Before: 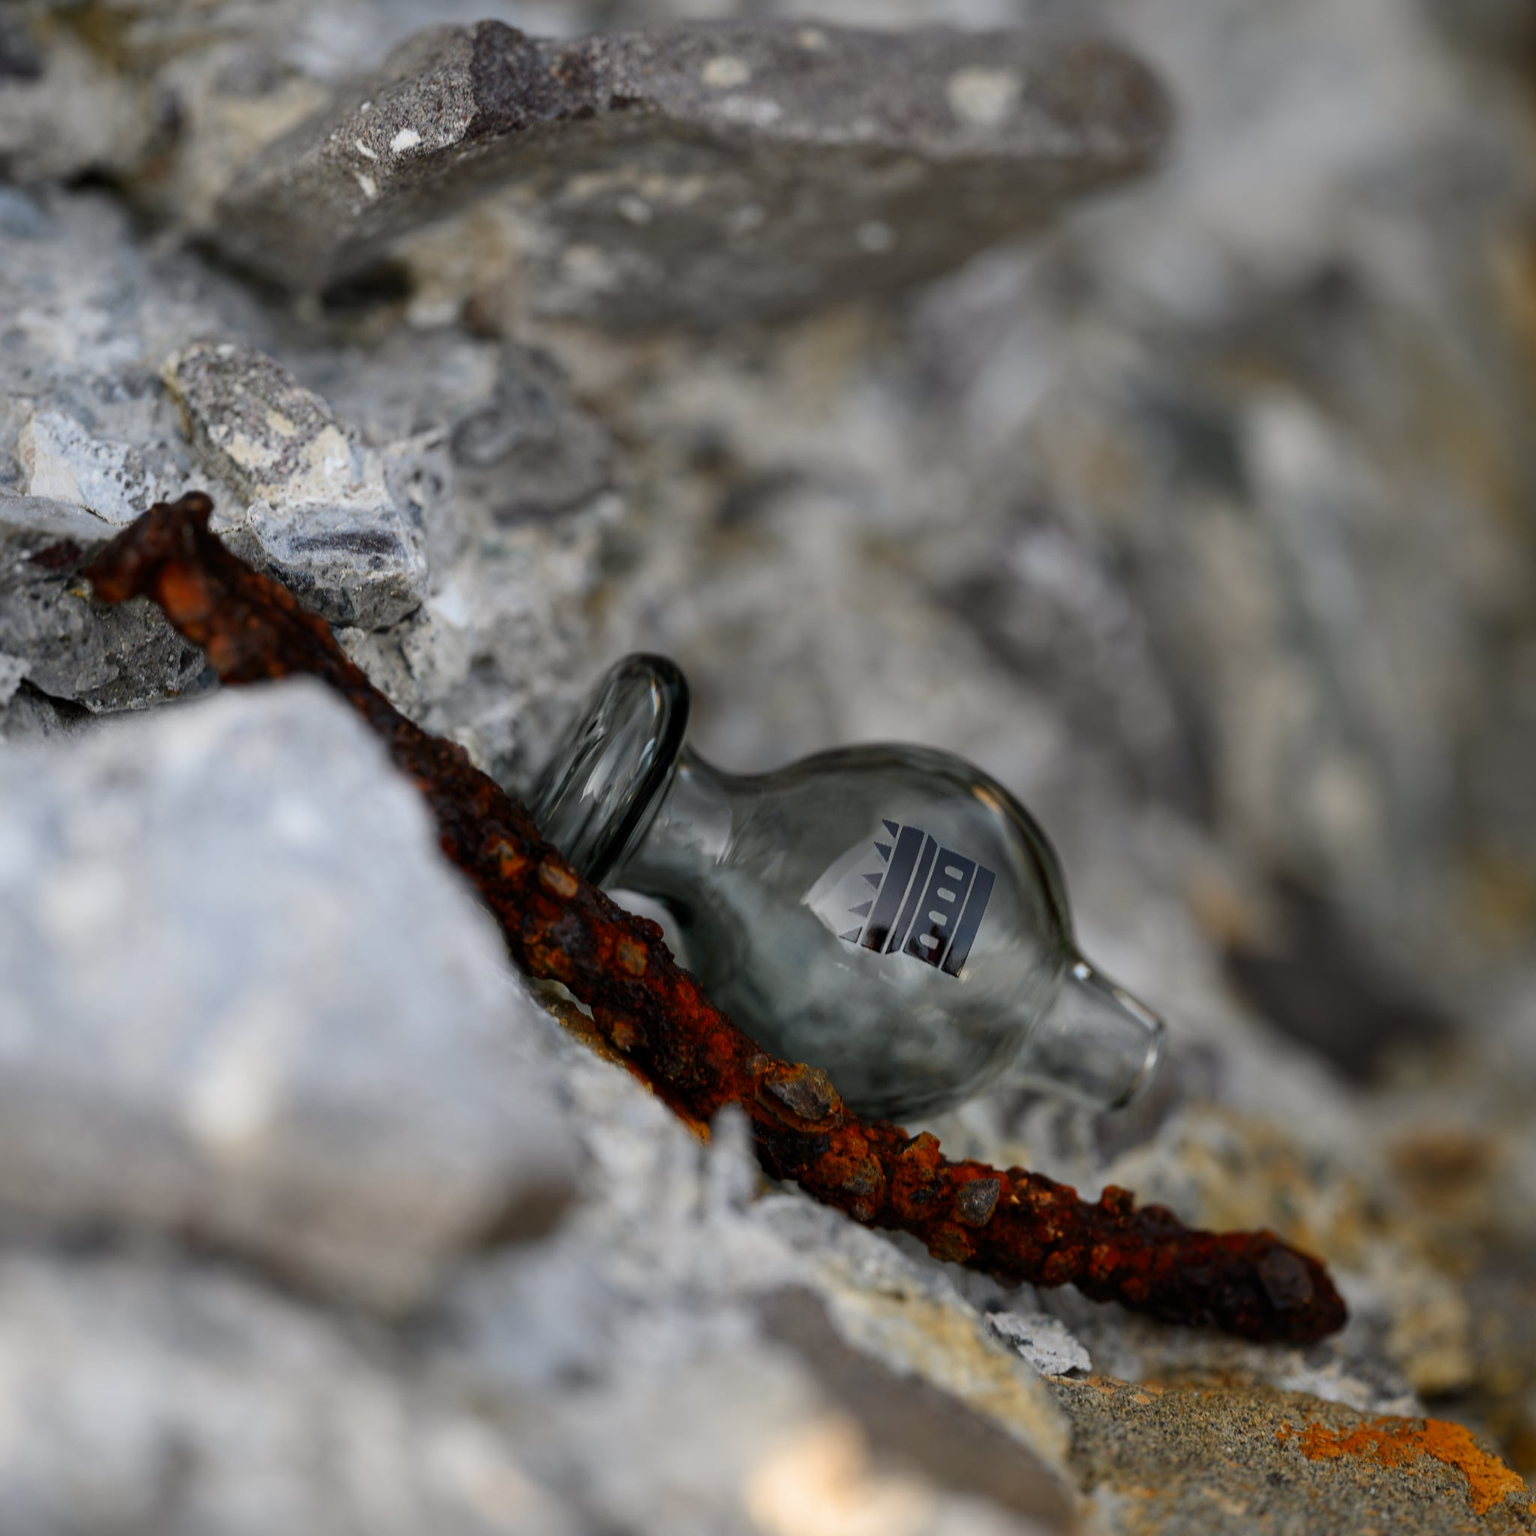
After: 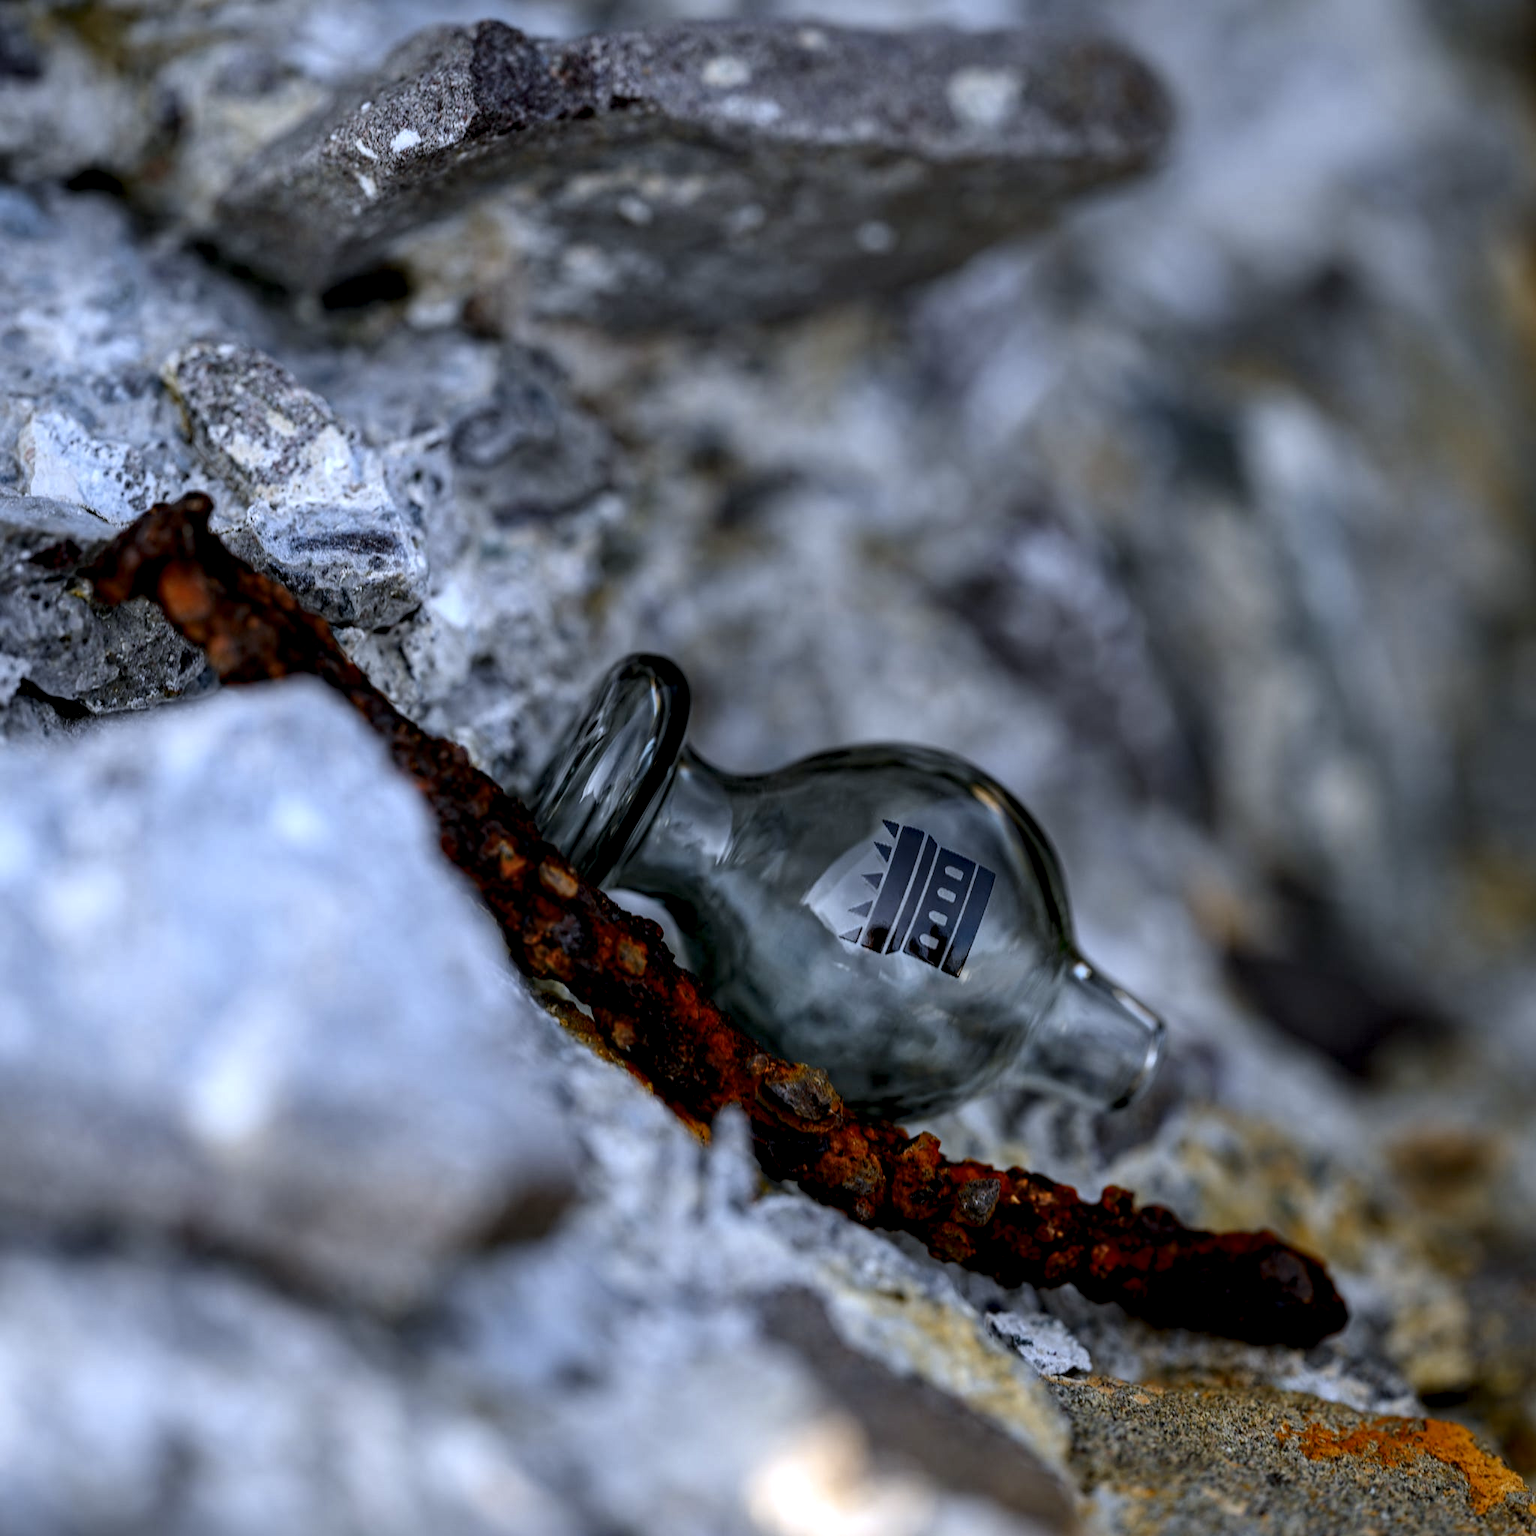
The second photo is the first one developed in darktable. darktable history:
local contrast: highlights 25%, detail 150%
white balance: red 0.948, green 1.02, blue 1.176
haze removal: compatibility mode true, adaptive false
